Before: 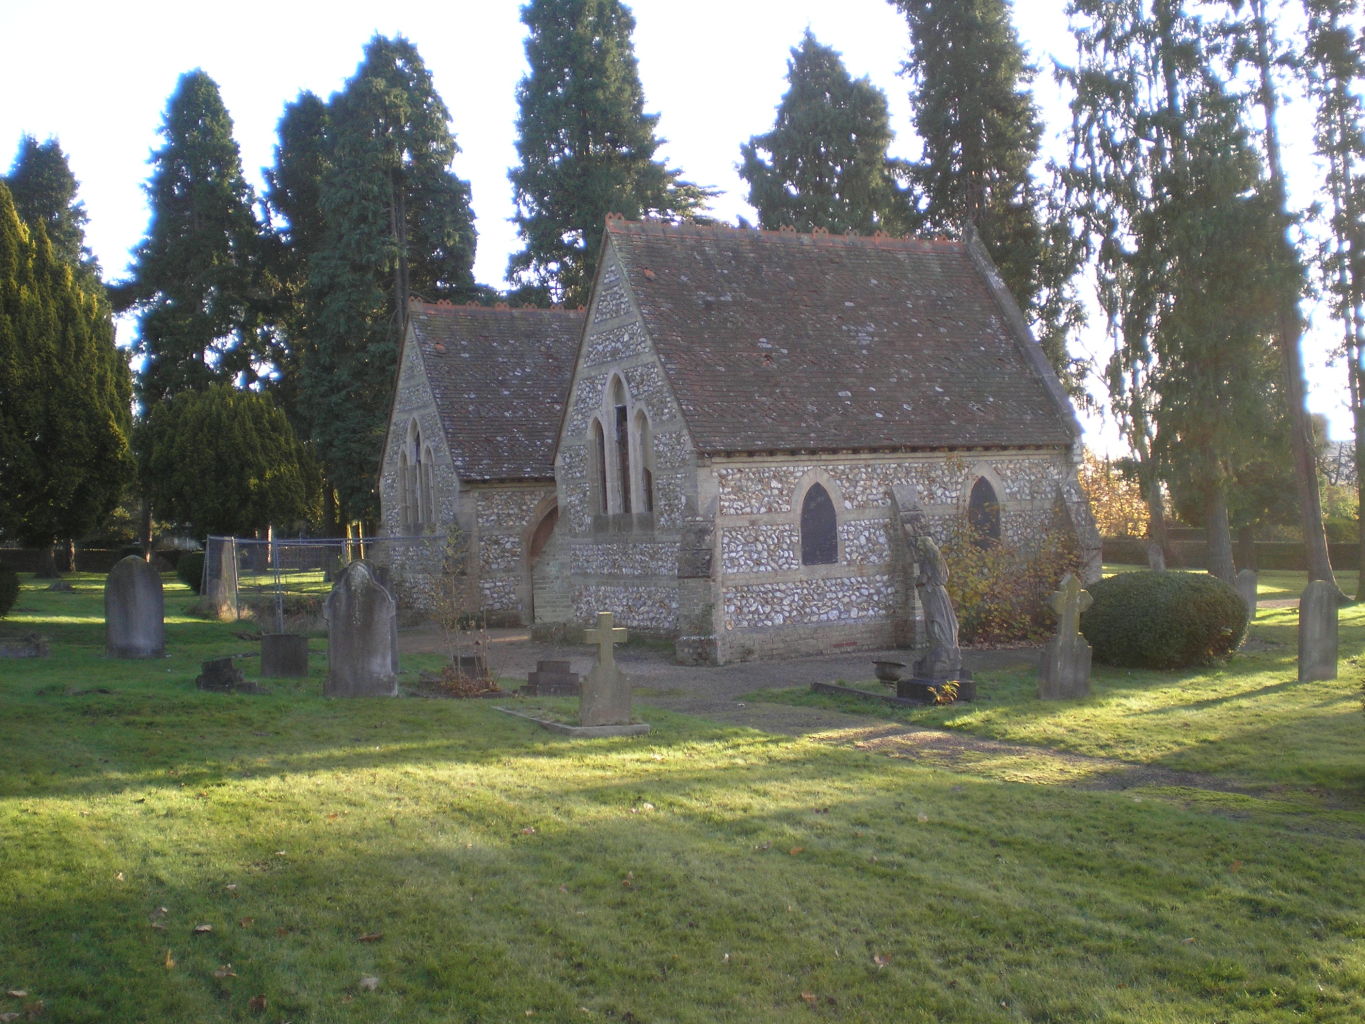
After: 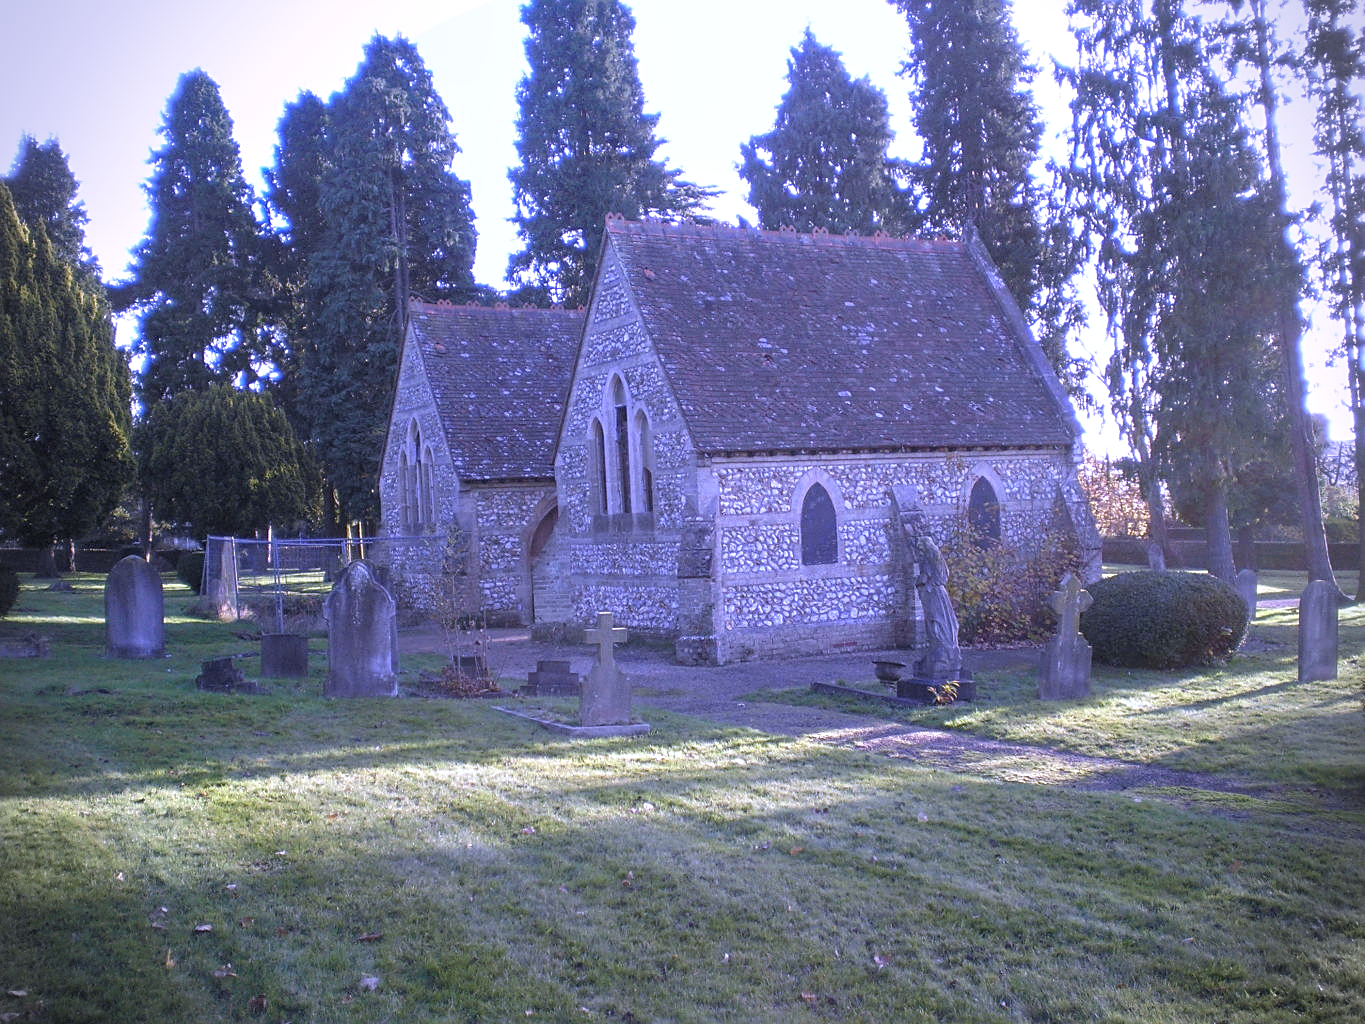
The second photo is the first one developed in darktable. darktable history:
white balance: red 0.98, blue 1.61
sharpen: on, module defaults
vignetting: dithering 8-bit output, unbound false
local contrast: on, module defaults
